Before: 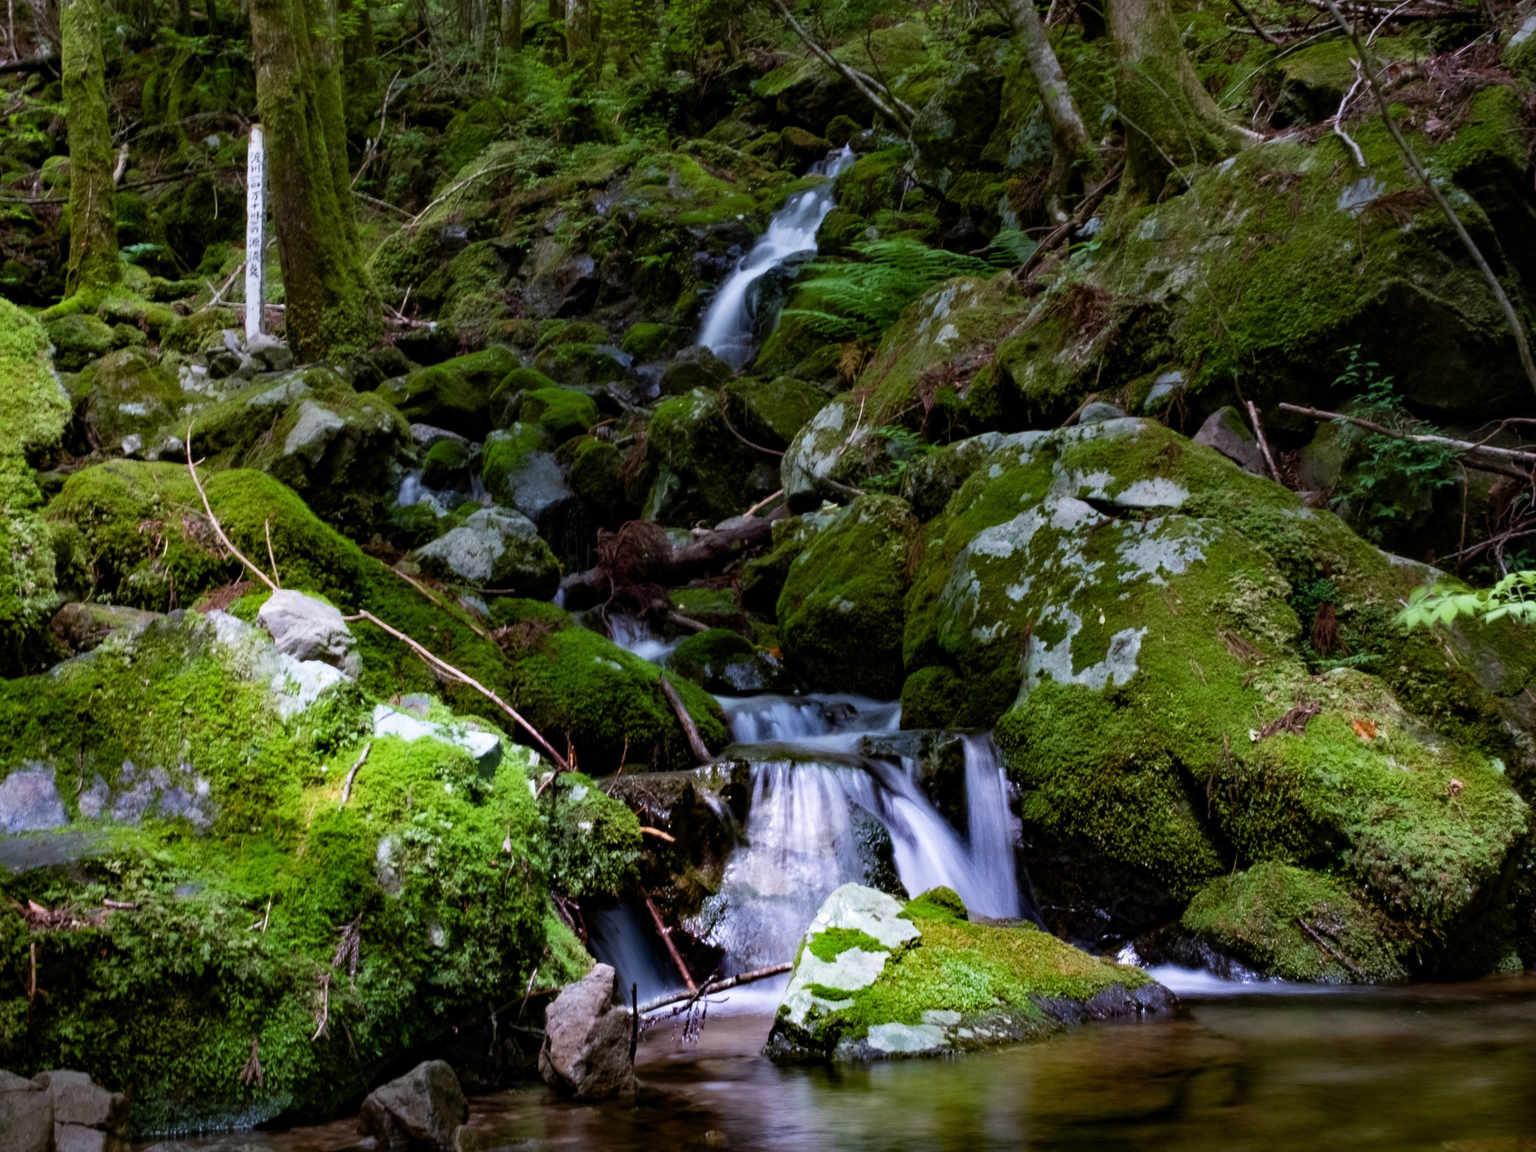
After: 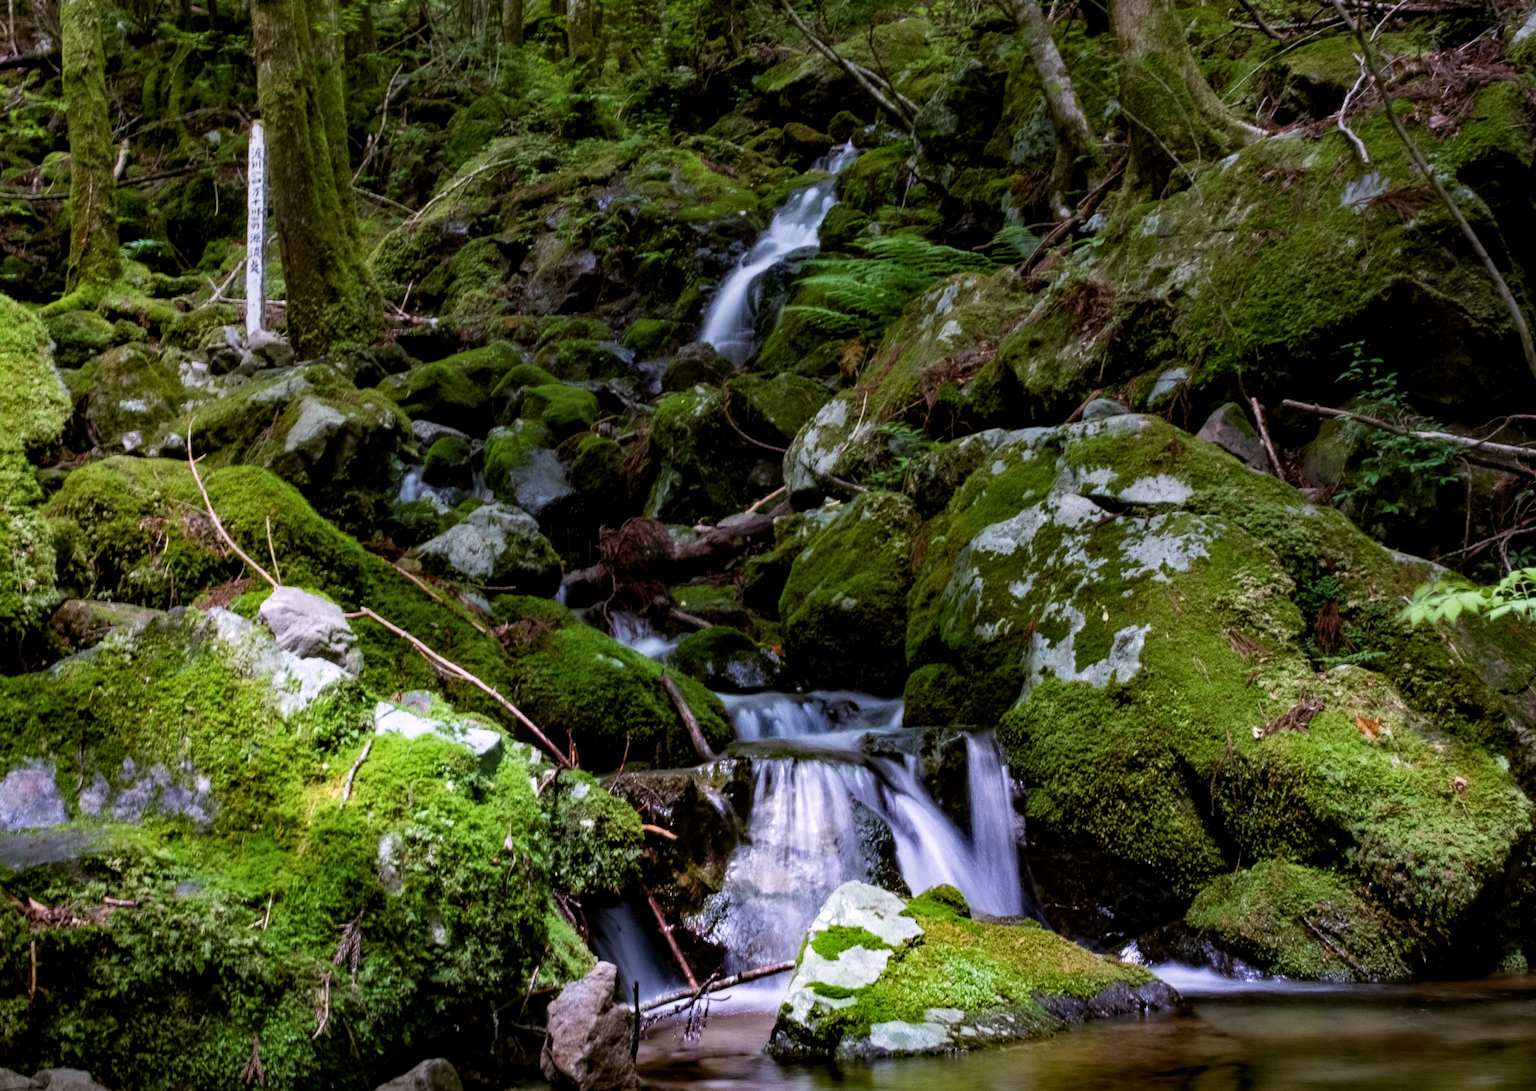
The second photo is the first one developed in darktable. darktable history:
crop: top 0.448%, right 0.264%, bottom 5.045%
color correction: highlights a* 3.12, highlights b* -1.55, shadows a* -0.101, shadows b* 2.52, saturation 0.98
local contrast: on, module defaults
